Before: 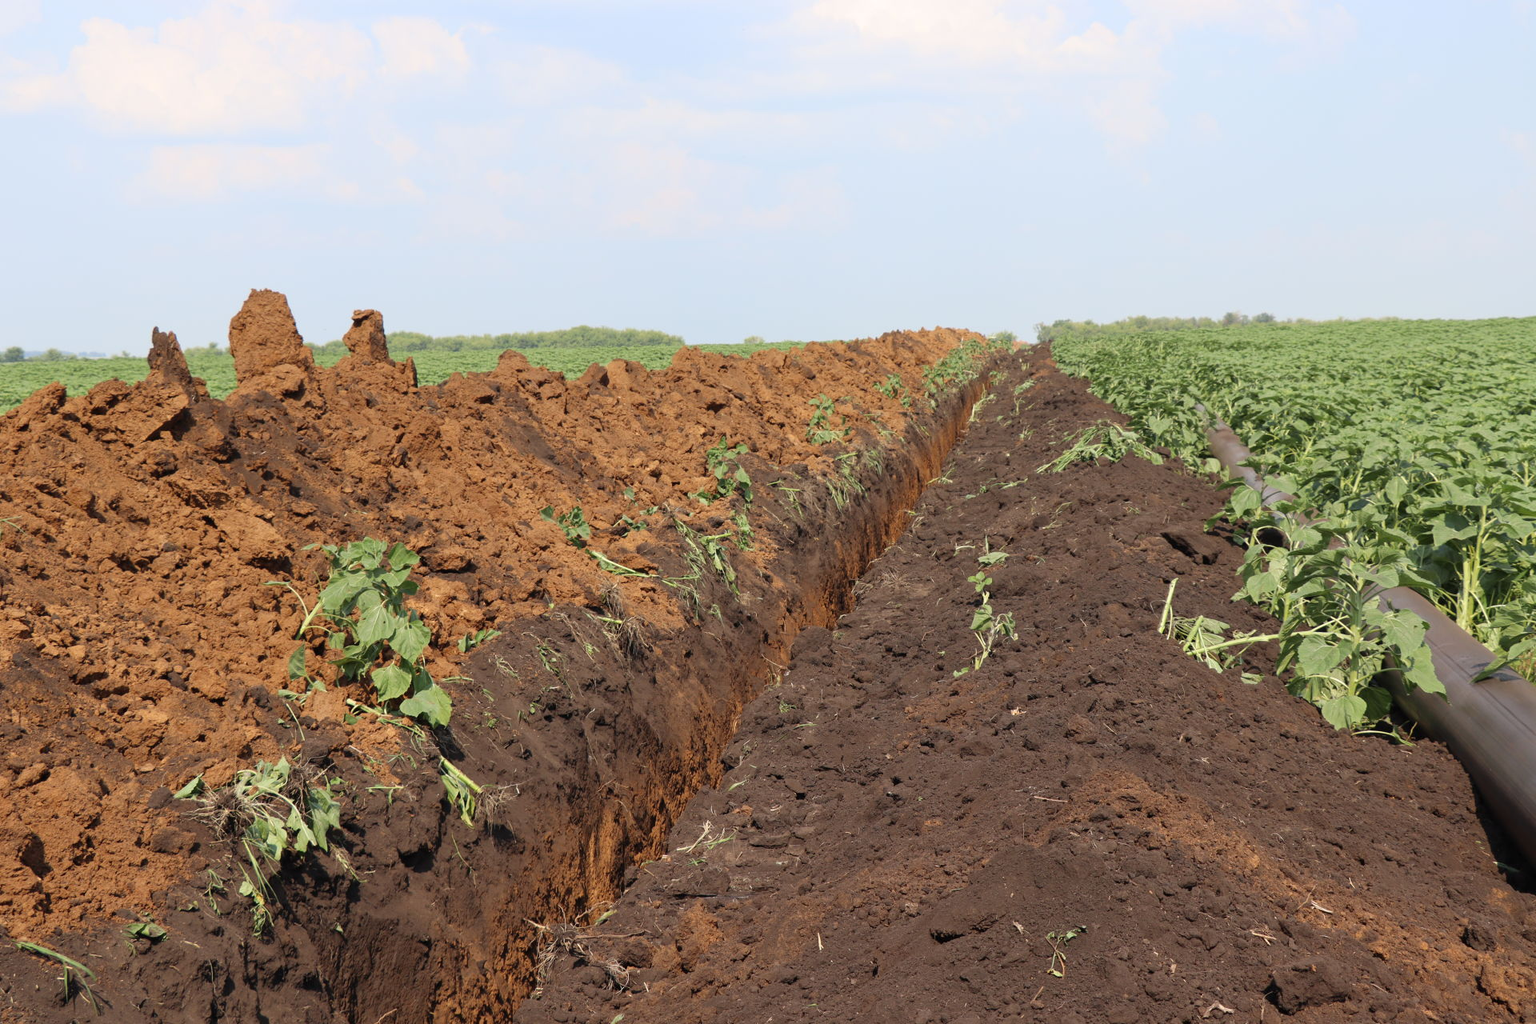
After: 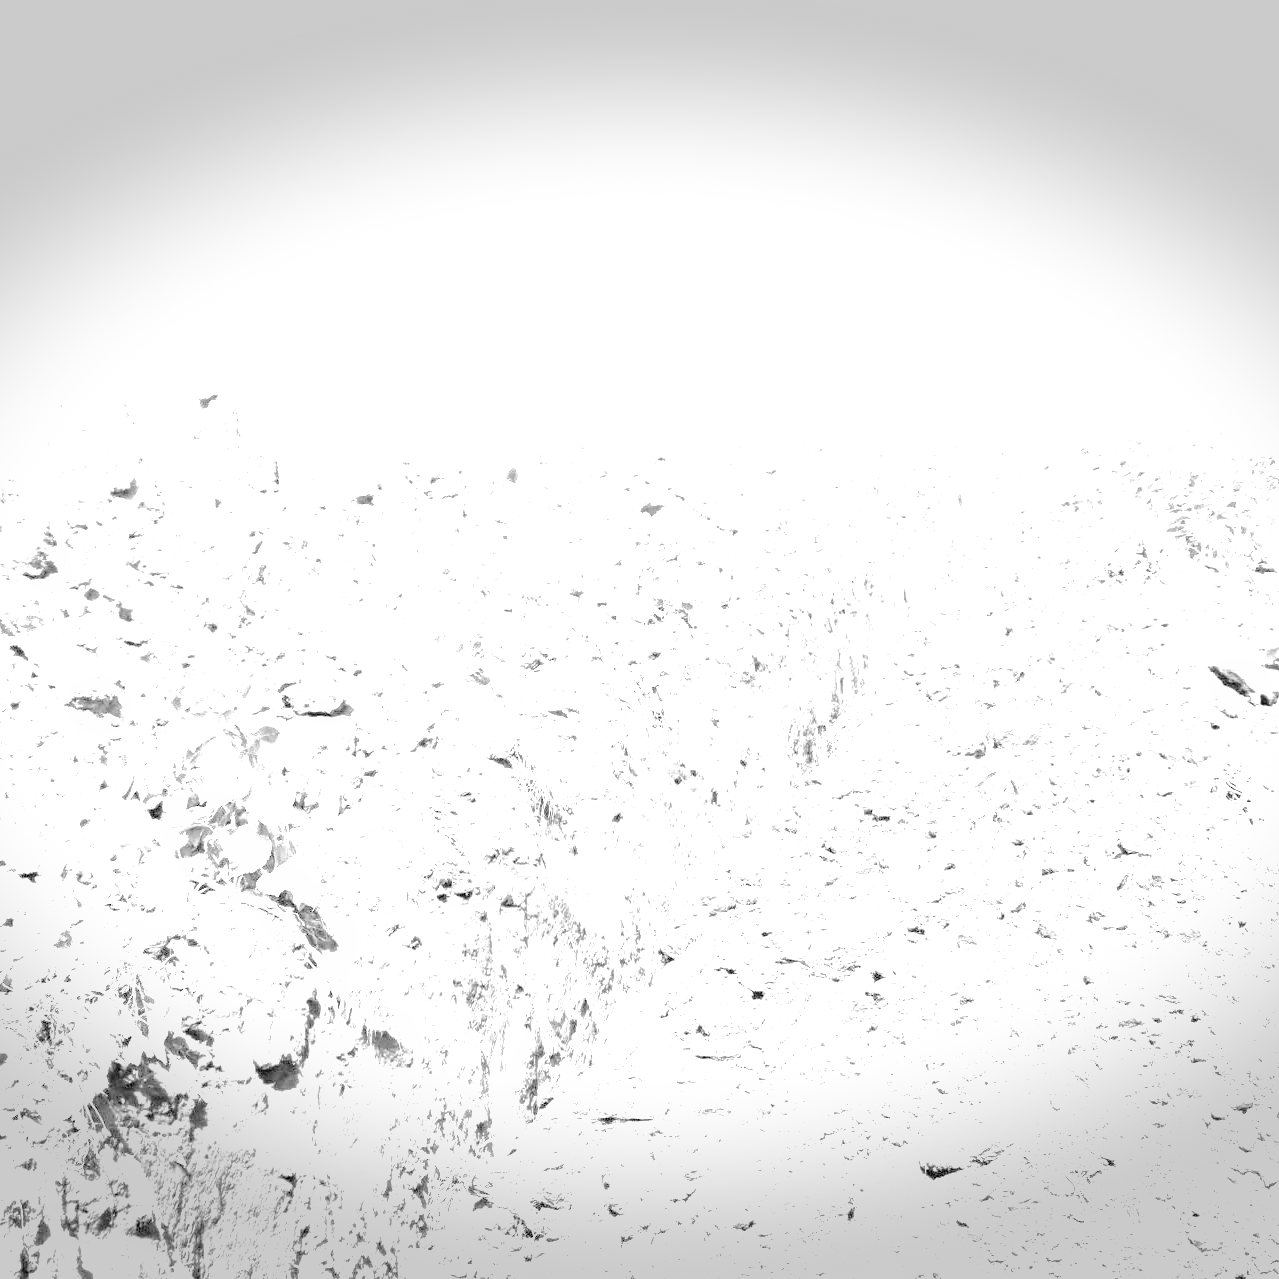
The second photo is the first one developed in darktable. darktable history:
exposure: exposure 0.935 EV, compensate highlight preservation false
crop and rotate: left 12.673%, right 20.66%
filmic rgb: black relative exposure -5 EV, hardness 2.88, contrast 1.2
monochrome: on, module defaults
white balance: red 8, blue 8
contrast brightness saturation: saturation -0.05
vignetting: fall-off start 100%, brightness -0.406, saturation -0.3, width/height ratio 1.324, dithering 8-bit output, unbound false
